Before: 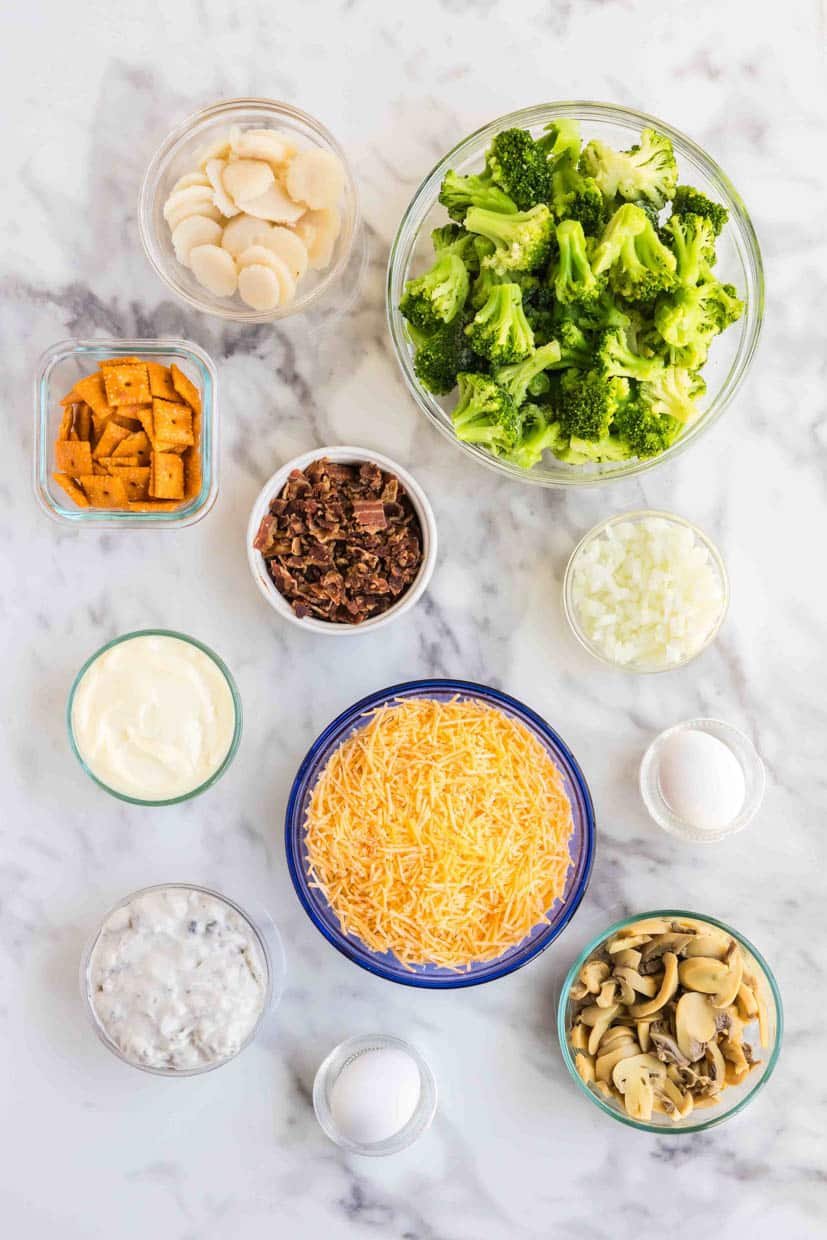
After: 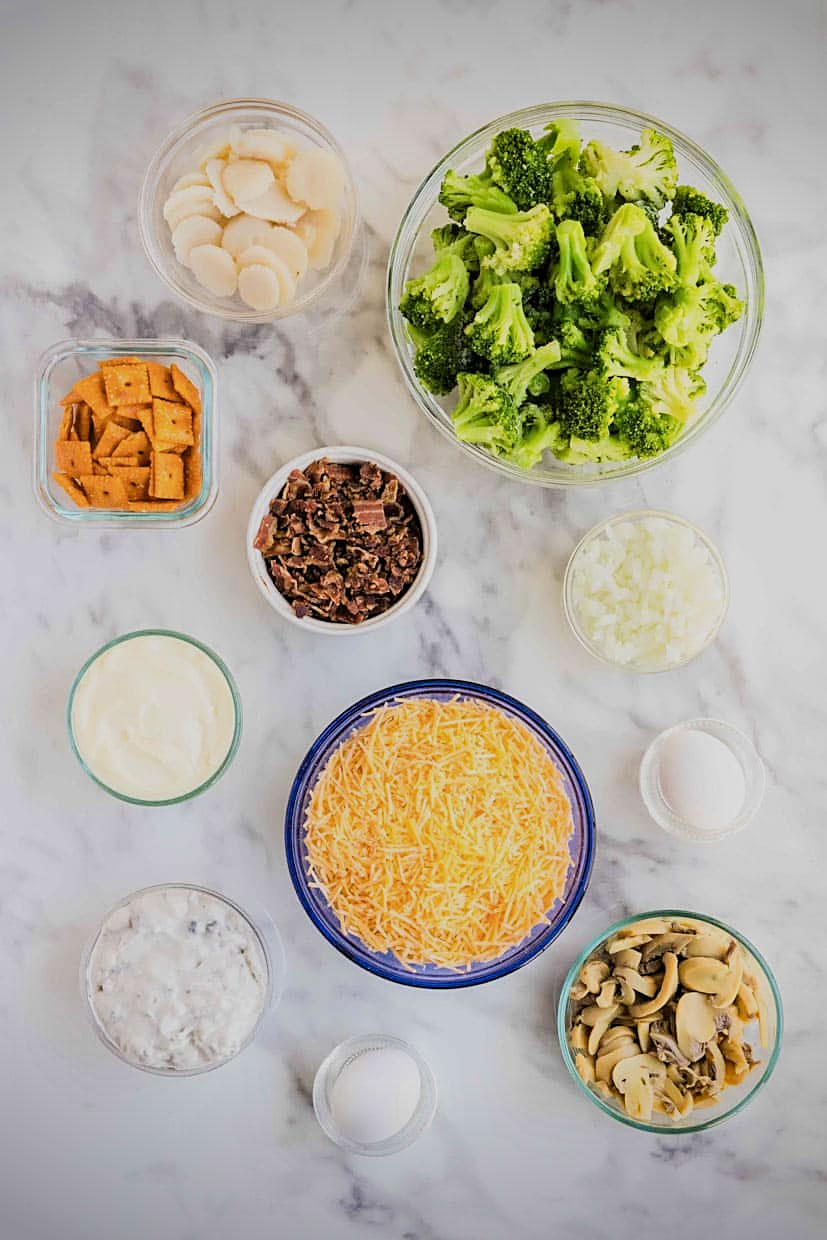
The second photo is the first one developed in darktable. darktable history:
sharpen: on, module defaults
exposure: compensate exposure bias true, compensate highlight preservation false
filmic rgb: hardness 4.17
vignetting: fall-off start 88.53%, fall-off radius 44.2%, saturation 0.376, width/height ratio 1.161
